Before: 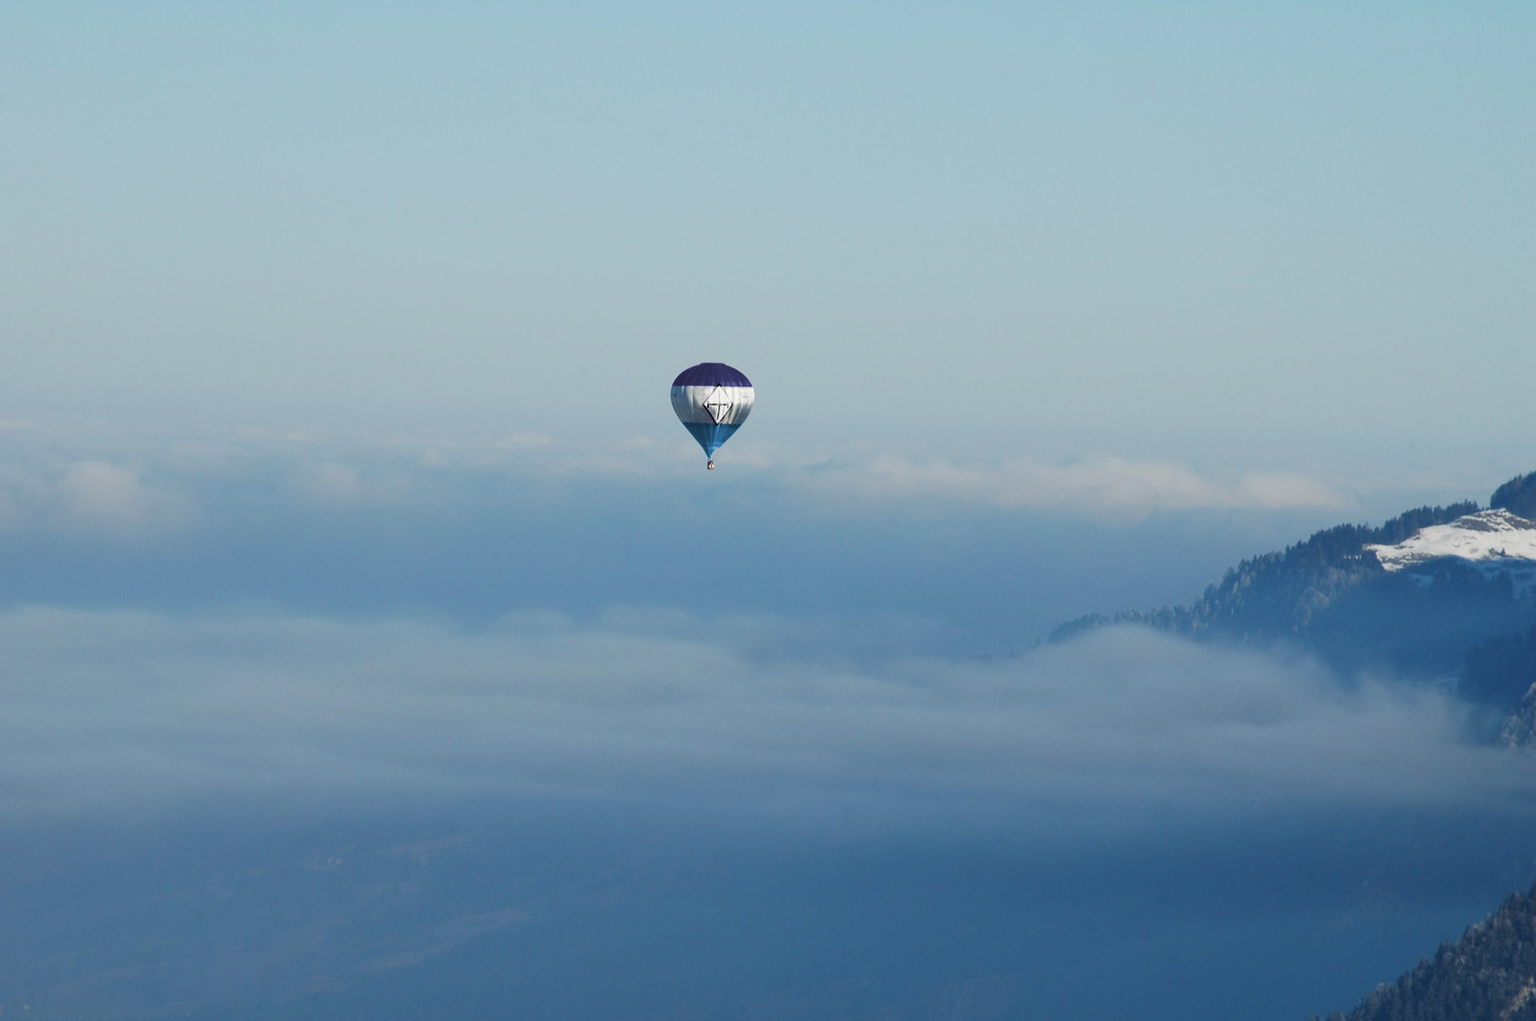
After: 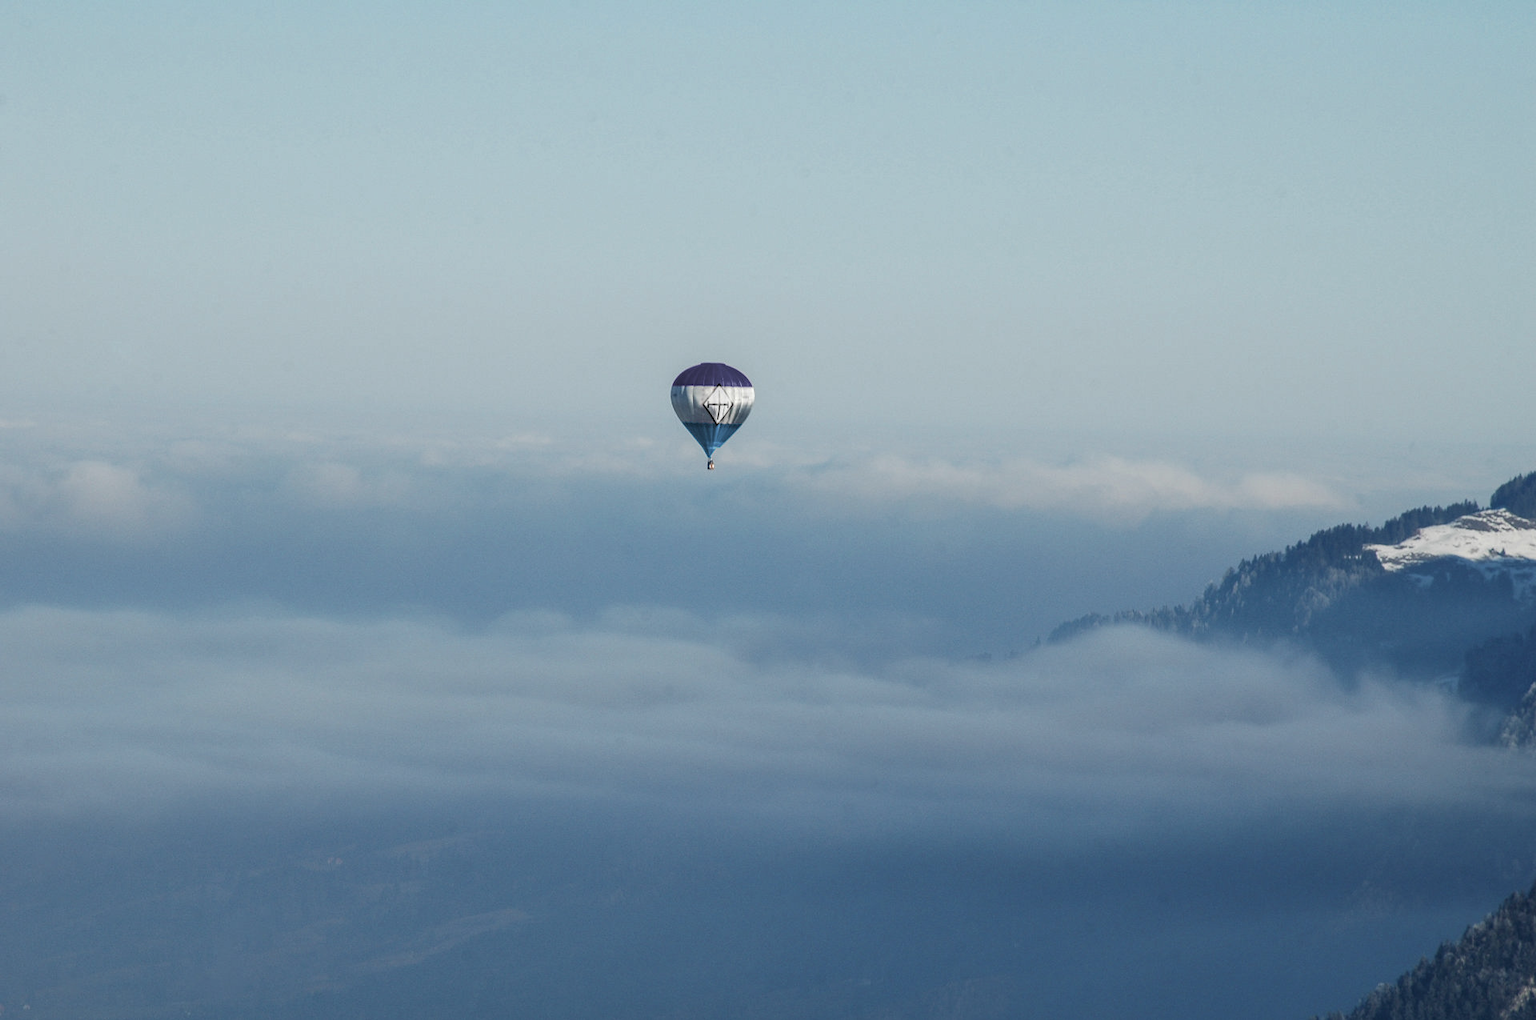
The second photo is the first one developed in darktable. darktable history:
local contrast: highlights 0%, shadows 0%, detail 133%
contrast brightness saturation: saturation -0.17
